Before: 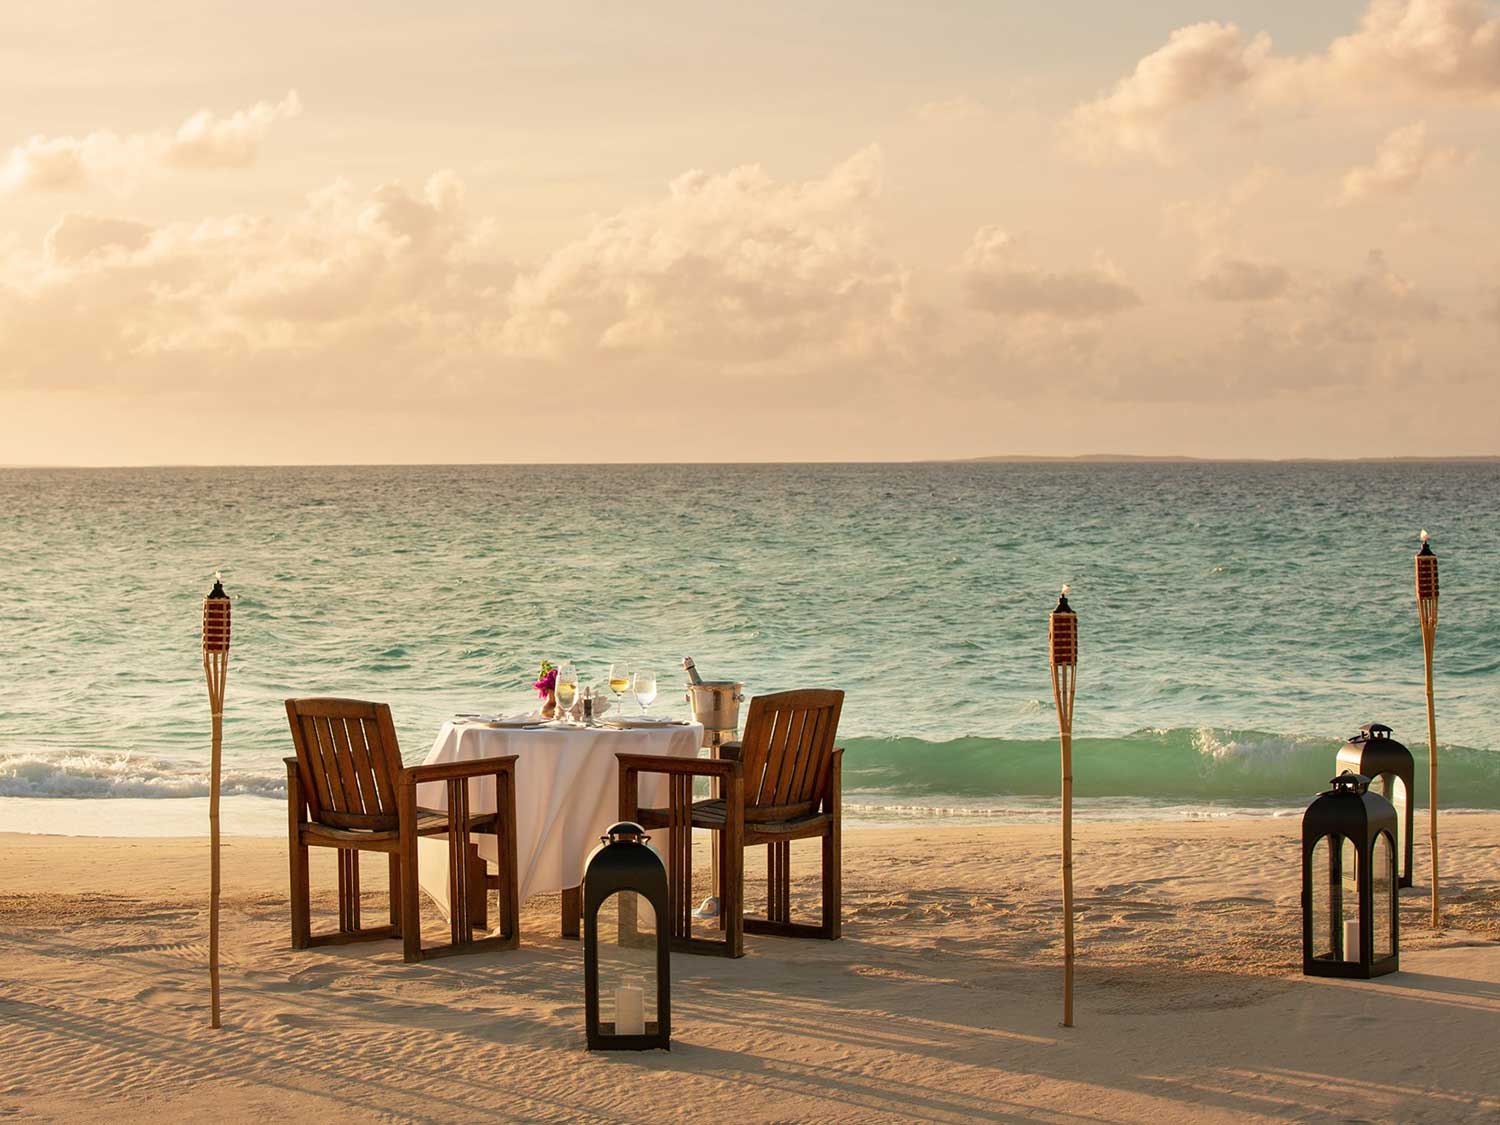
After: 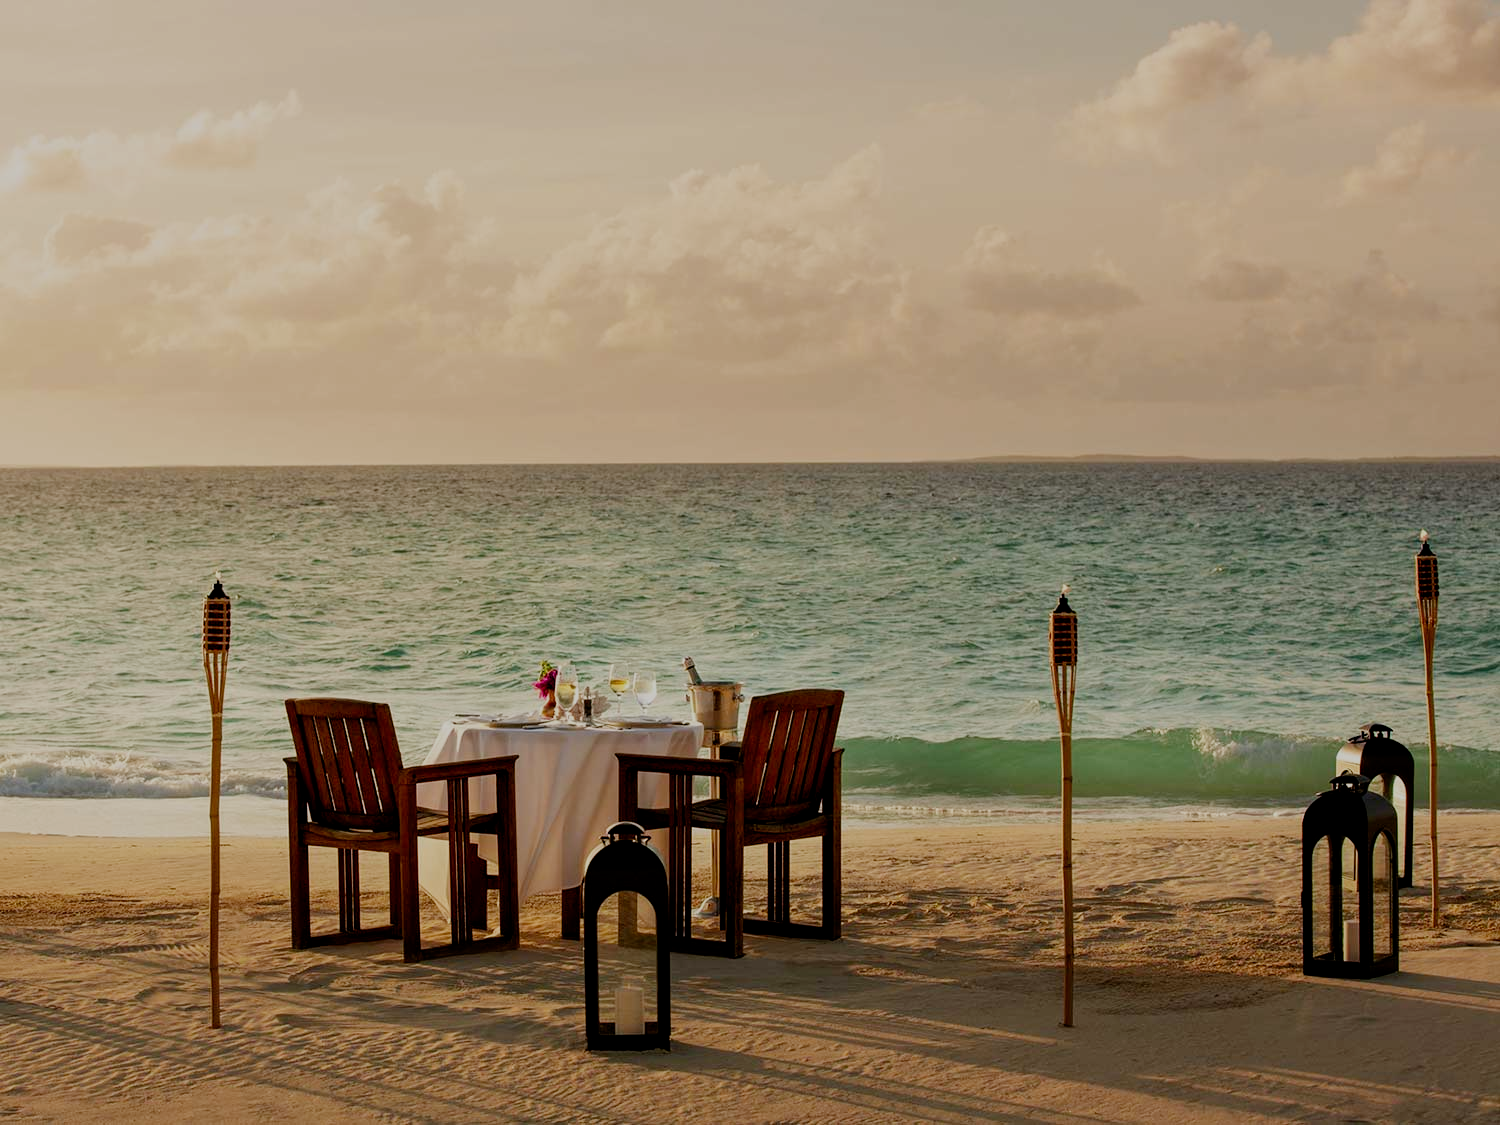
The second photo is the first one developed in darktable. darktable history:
exposure: black level correction 0.005, exposure 0.014 EV, compensate highlight preservation false
filmic rgb: middle gray luminance 29%, black relative exposure -10.3 EV, white relative exposure 5.5 EV, threshold 6 EV, target black luminance 0%, hardness 3.95, latitude 2.04%, contrast 1.132, highlights saturation mix 5%, shadows ↔ highlights balance 15.11%, add noise in highlights 0, preserve chrominance no, color science v3 (2019), use custom middle-gray values true, iterations of high-quality reconstruction 0, contrast in highlights soft, enable highlight reconstruction true
